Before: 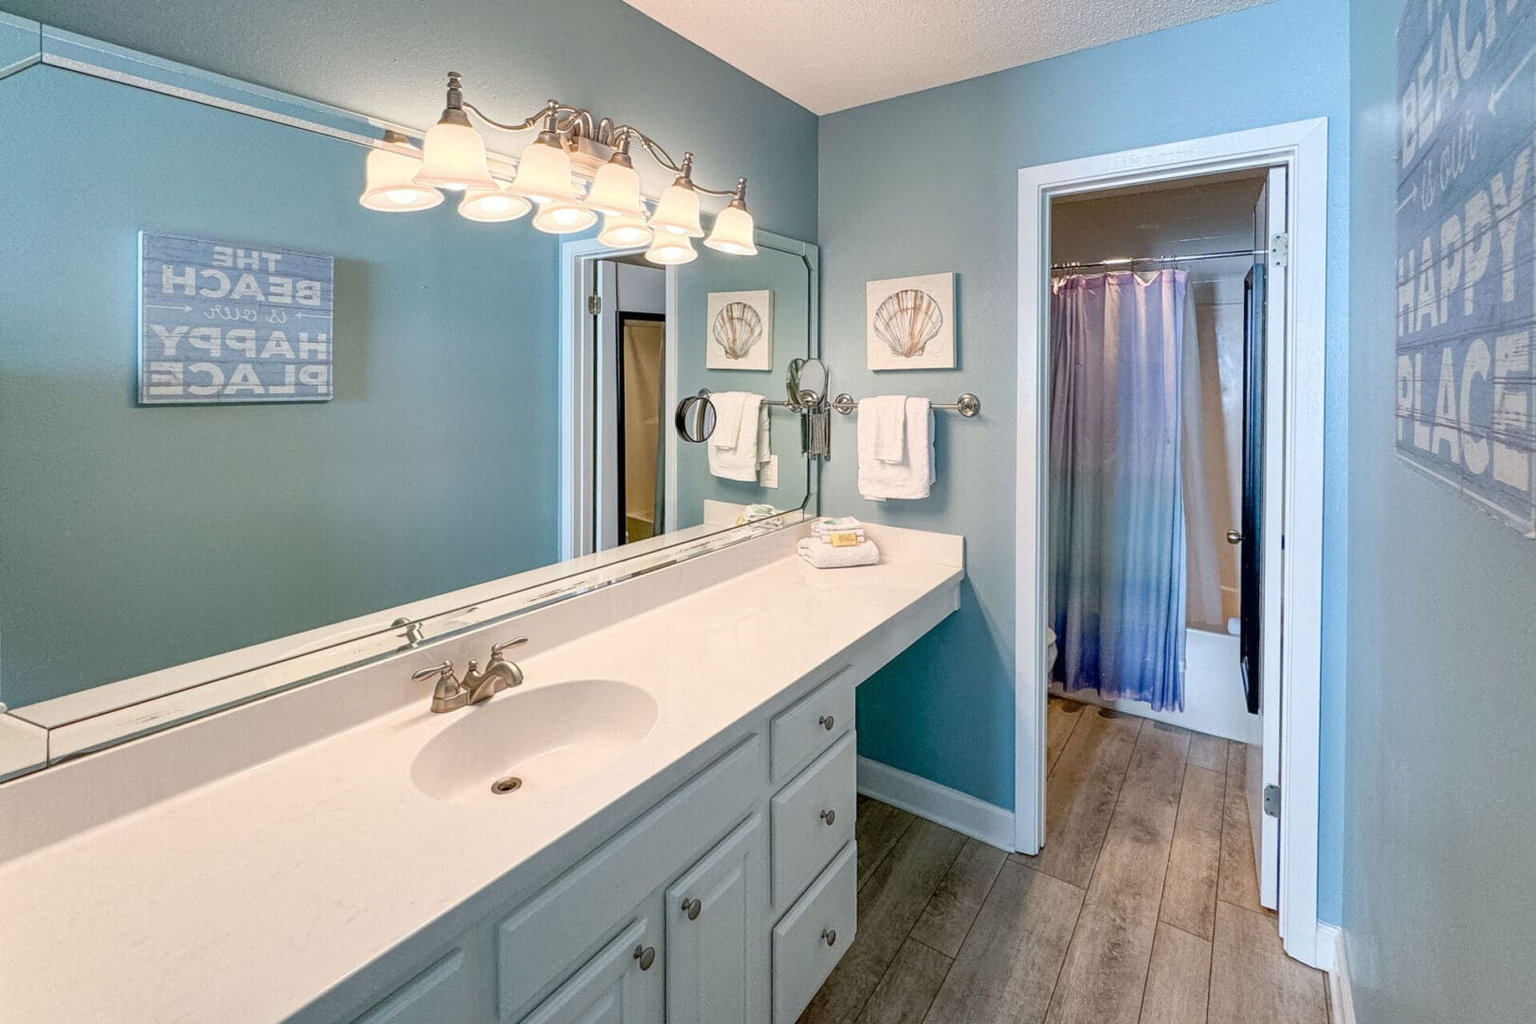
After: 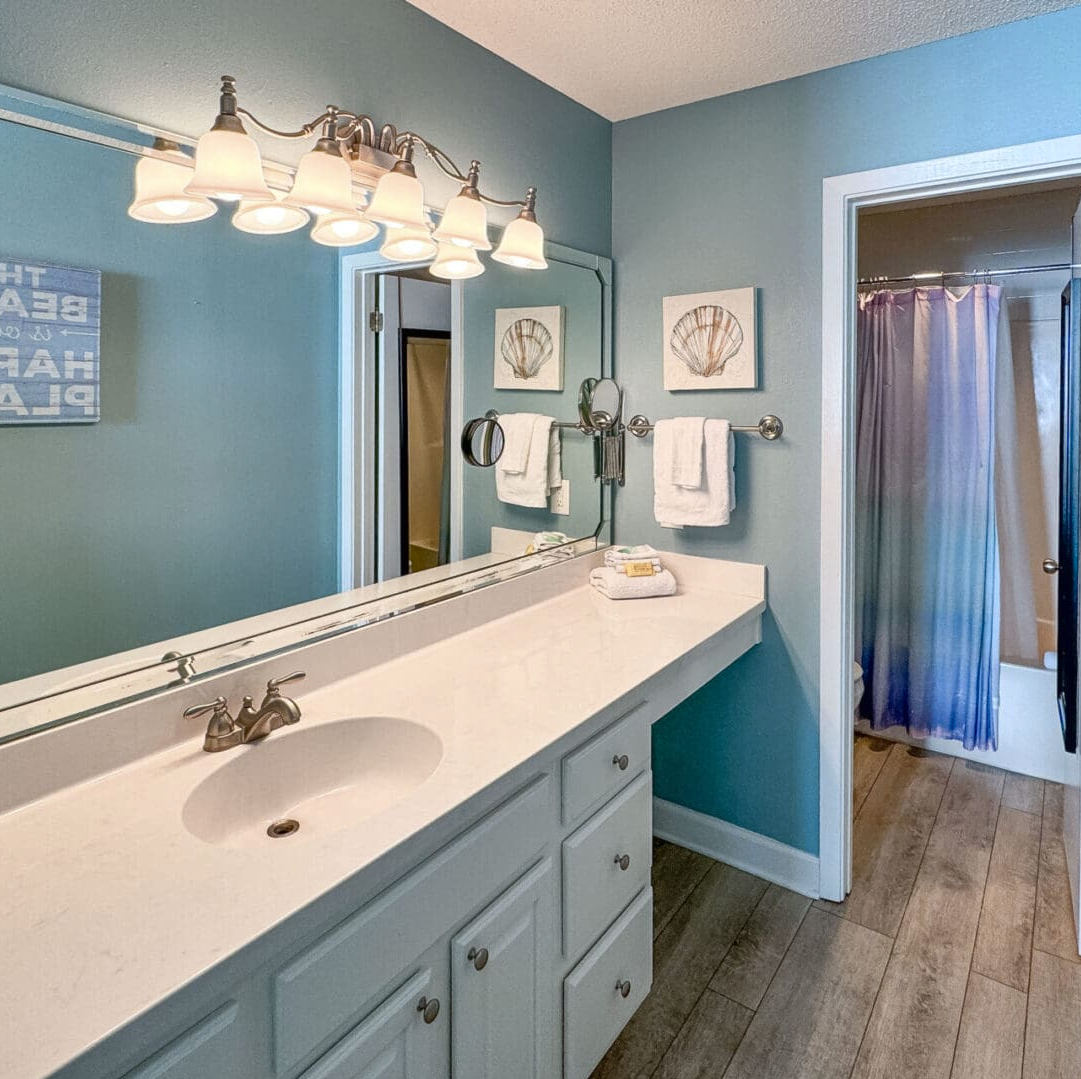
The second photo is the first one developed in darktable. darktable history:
shadows and highlights: soften with gaussian
contrast brightness saturation: contrast 0.05
color zones: curves: ch0 [(0.068, 0.464) (0.25, 0.5) (0.48, 0.508) (0.75, 0.536) (0.886, 0.476) (0.967, 0.456)]; ch1 [(0.066, 0.456) (0.25, 0.5) (0.616, 0.508) (0.746, 0.56) (0.934, 0.444)]
crop and rotate: left 15.507%, right 17.728%
